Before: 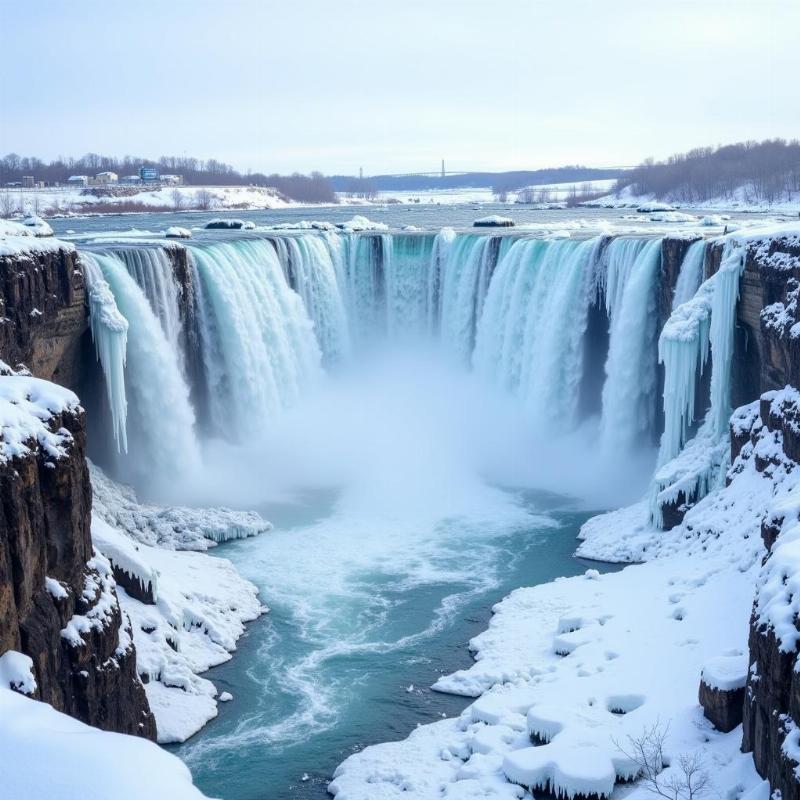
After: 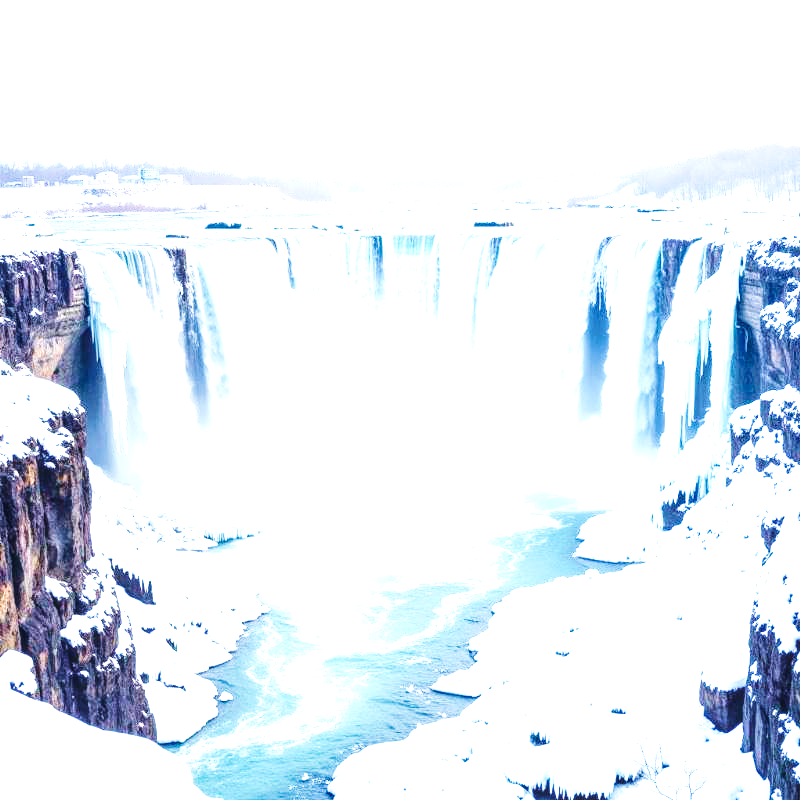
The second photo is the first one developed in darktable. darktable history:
local contrast: on, module defaults
exposure: black level correction 0, exposure 2.095 EV, compensate highlight preservation false
velvia: strength 44.94%
base curve: curves: ch0 [(0, 0) (0.036, 0.025) (0.121, 0.166) (0.206, 0.329) (0.605, 0.79) (1, 1)], preserve colors none
